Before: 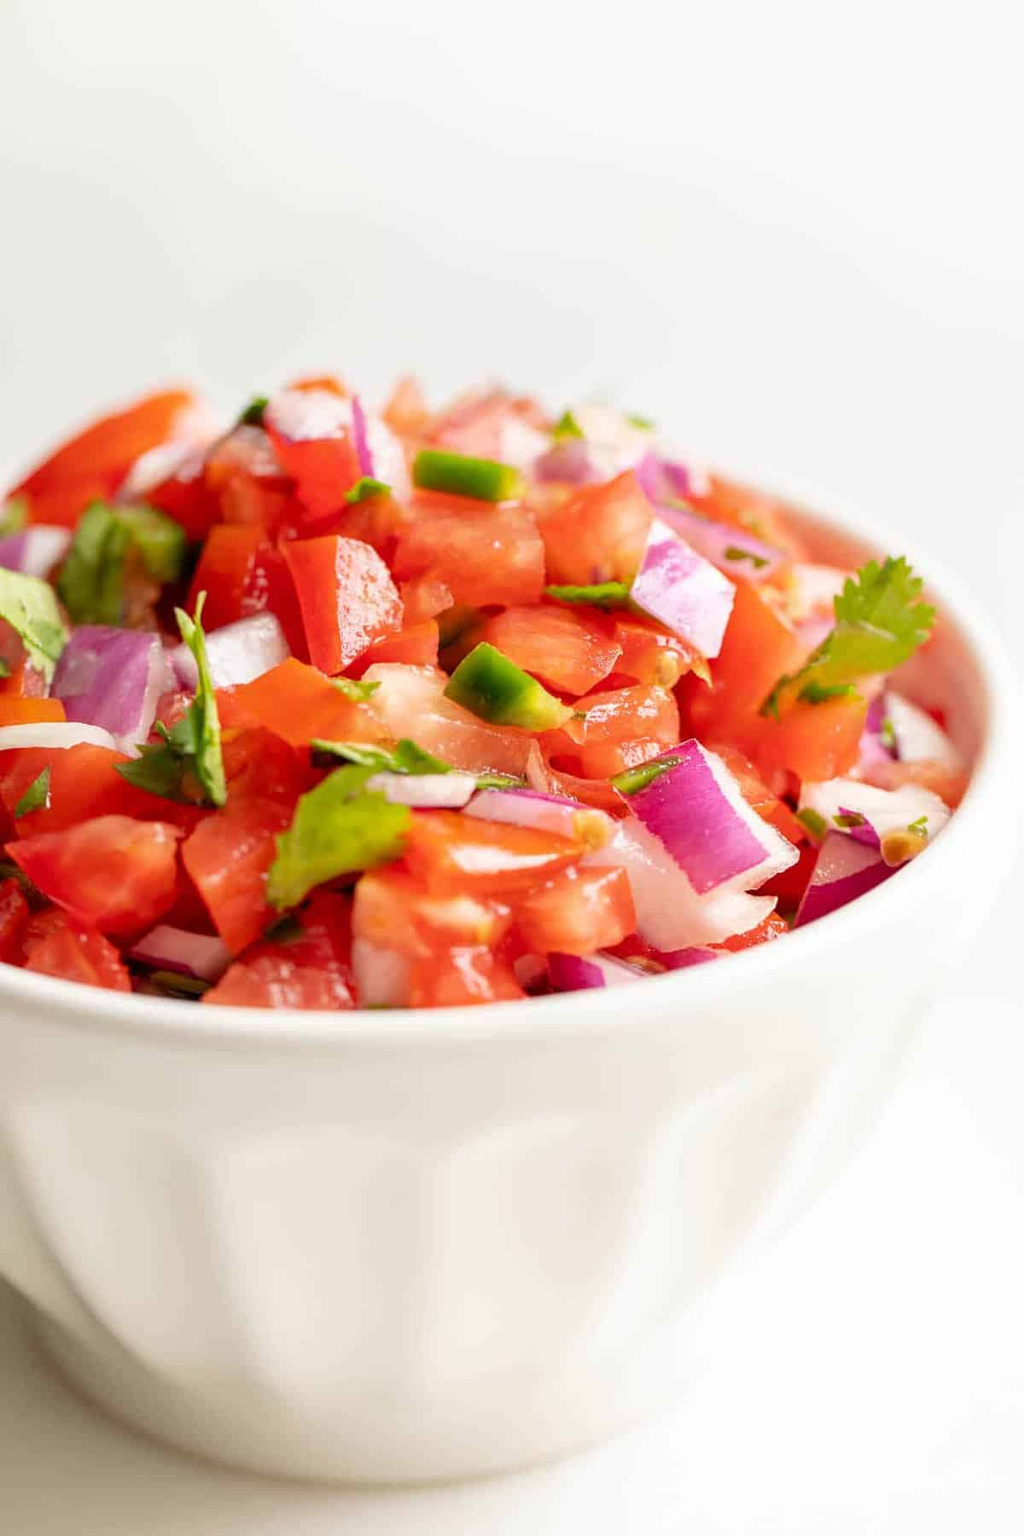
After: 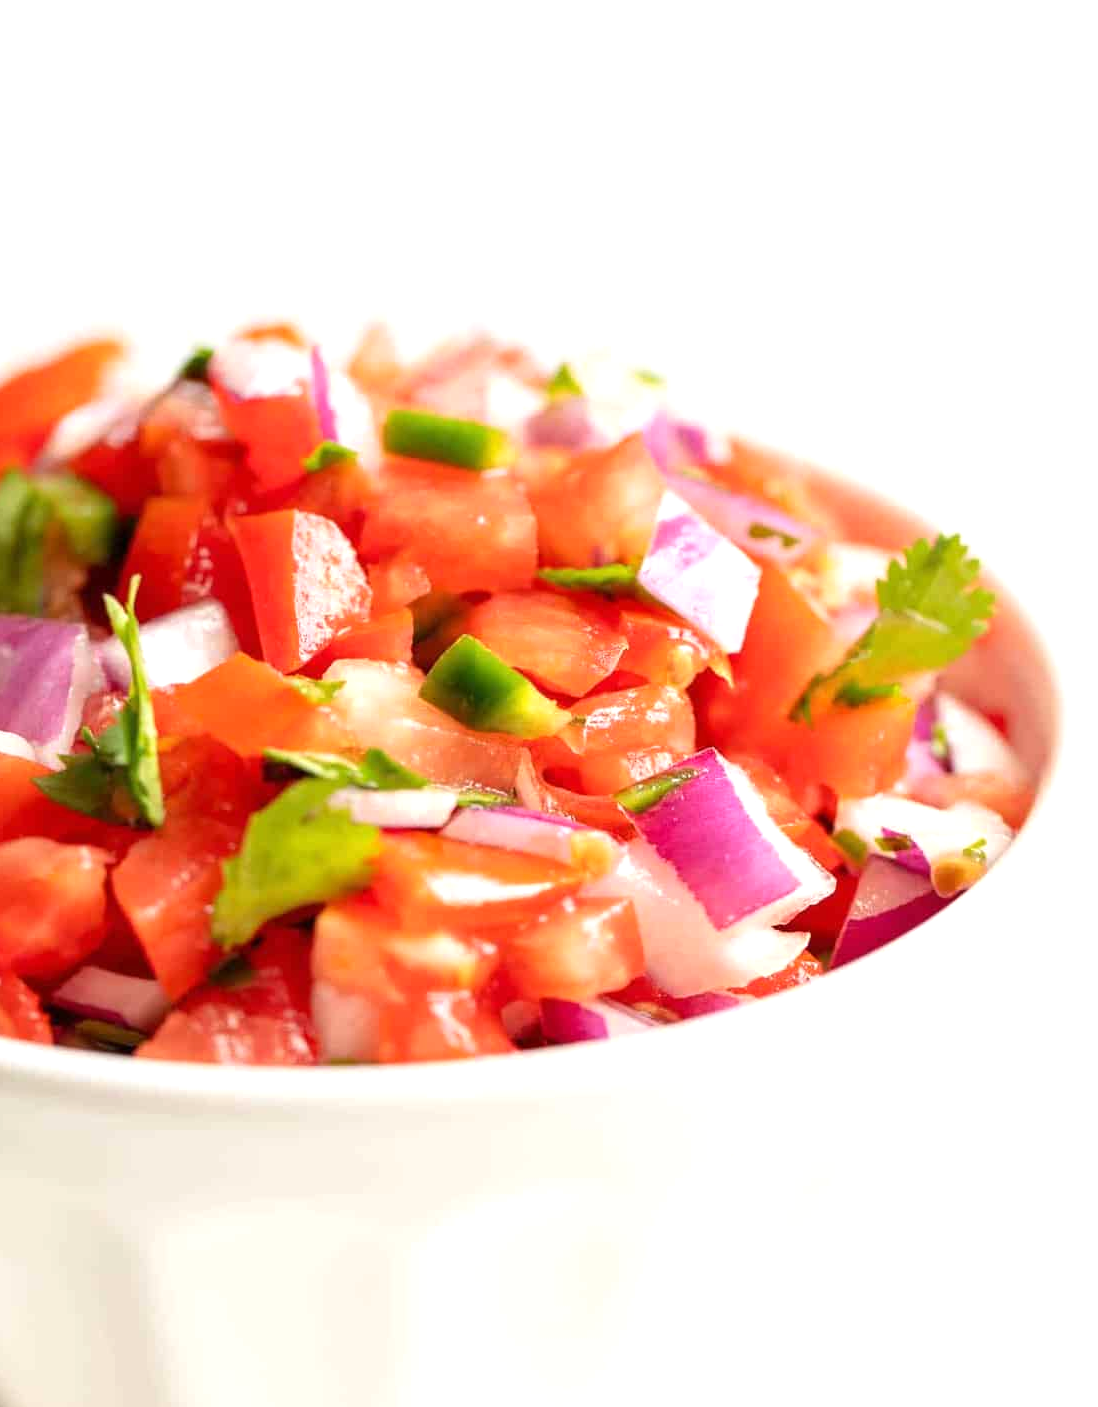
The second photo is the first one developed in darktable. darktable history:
exposure: exposure 0.373 EV, compensate highlight preservation false
crop: left 8.428%, top 6.609%, bottom 15.204%
